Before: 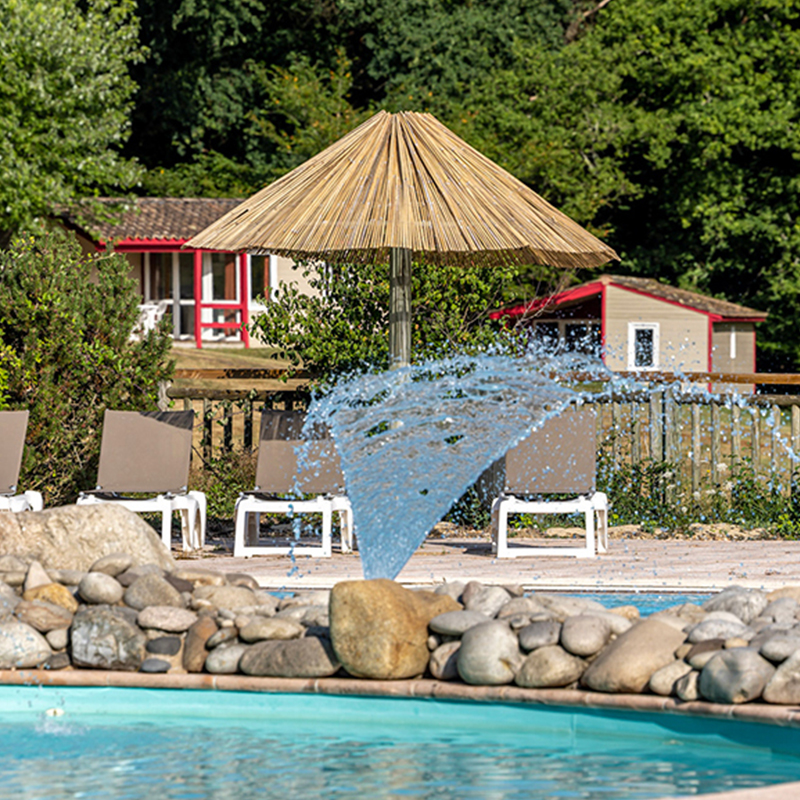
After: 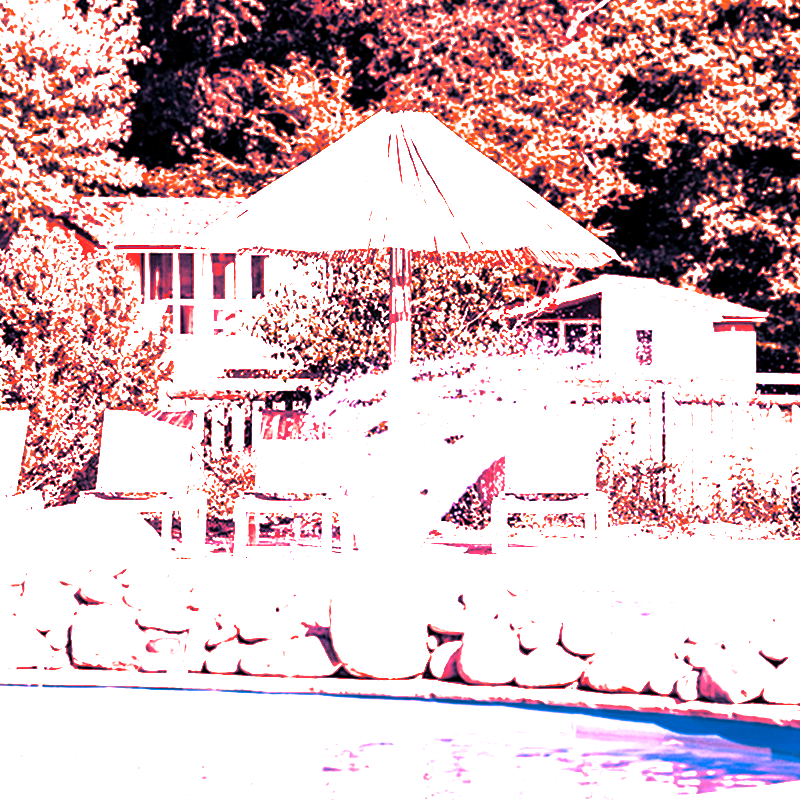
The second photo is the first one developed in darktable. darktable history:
split-toning: shadows › hue 226.8°, shadows › saturation 0.84
local contrast: highlights 100%, shadows 100%, detail 120%, midtone range 0.2
white balance: red 4.26, blue 1.802
